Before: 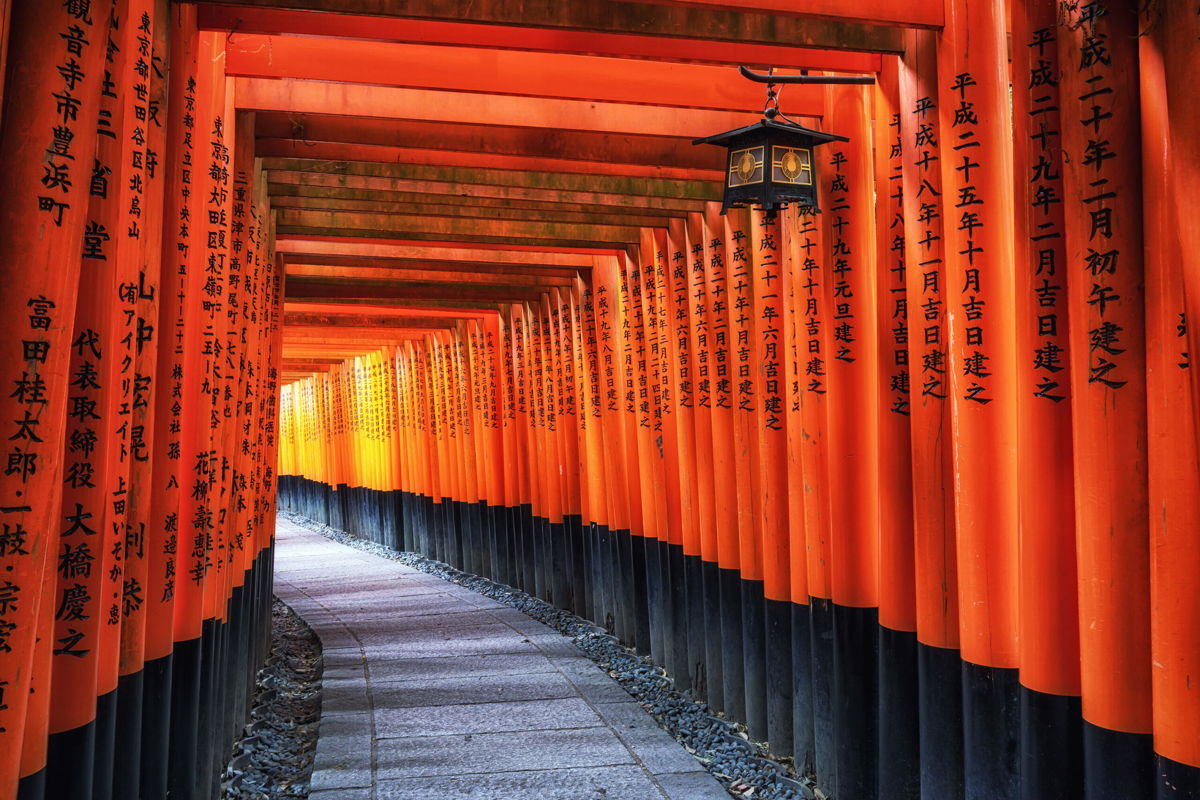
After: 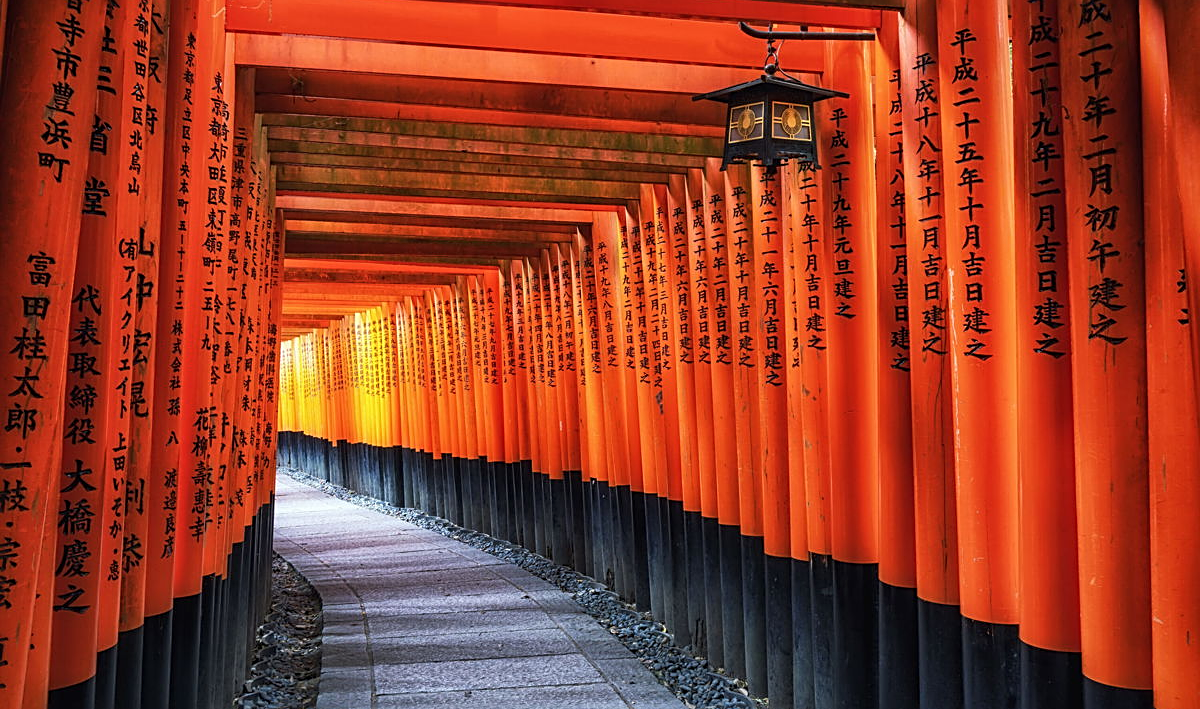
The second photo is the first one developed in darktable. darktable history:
sharpen: on, module defaults
crop and rotate: top 5.609%, bottom 5.725%
